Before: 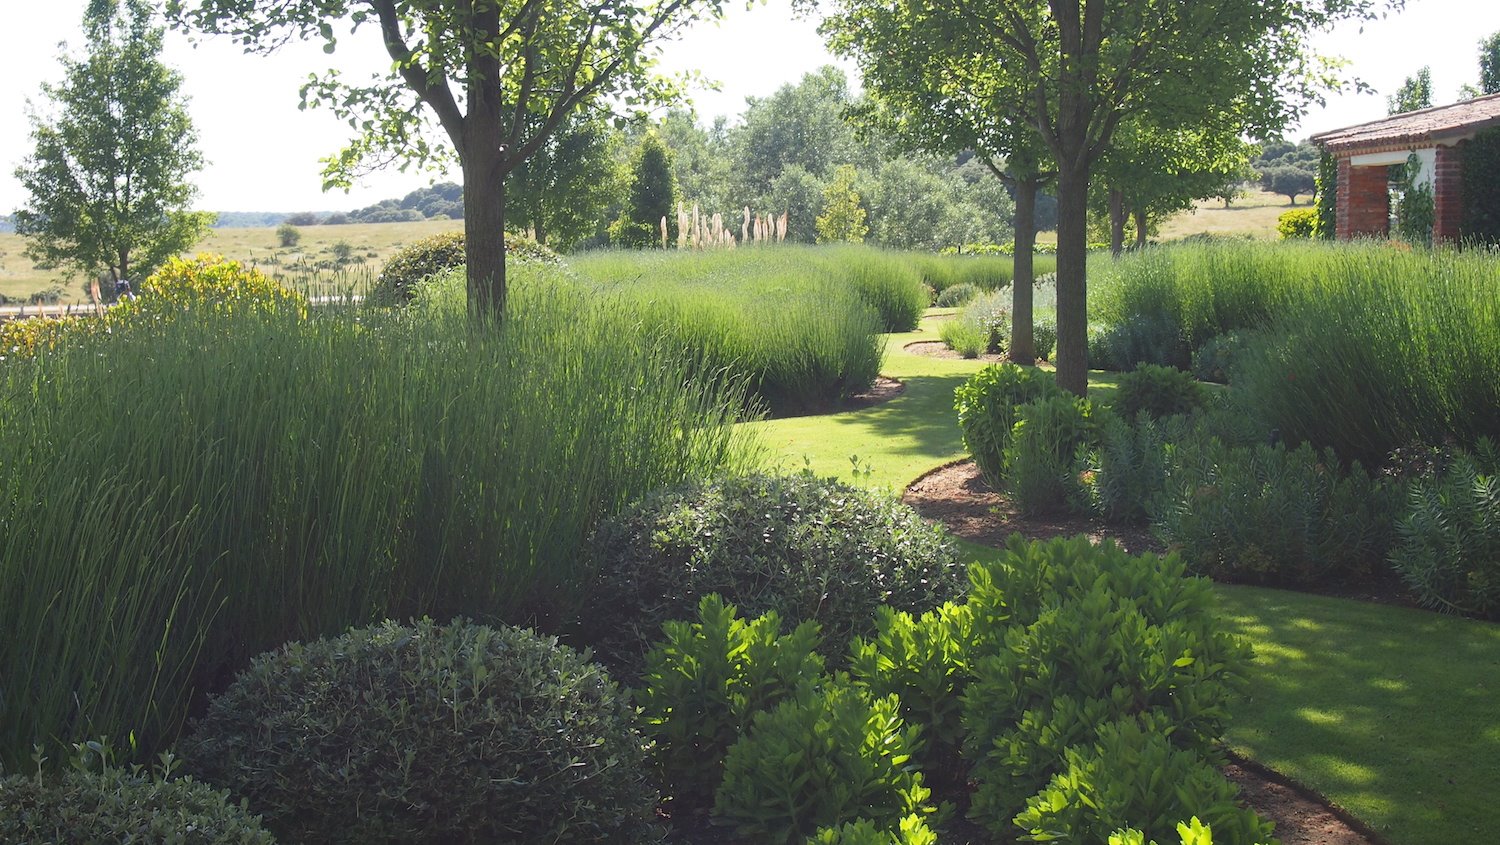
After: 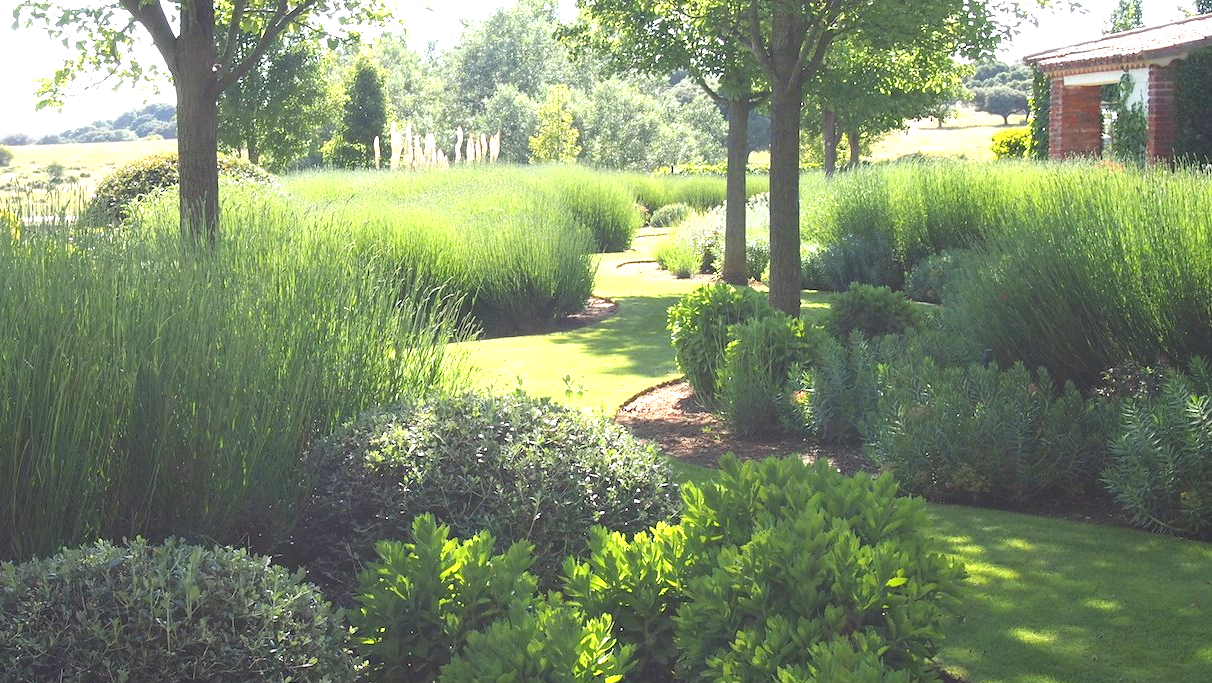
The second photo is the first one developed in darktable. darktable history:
crop: left 19.159%, top 9.58%, bottom 9.58%
exposure: exposure 1 EV, compensate highlight preservation false
